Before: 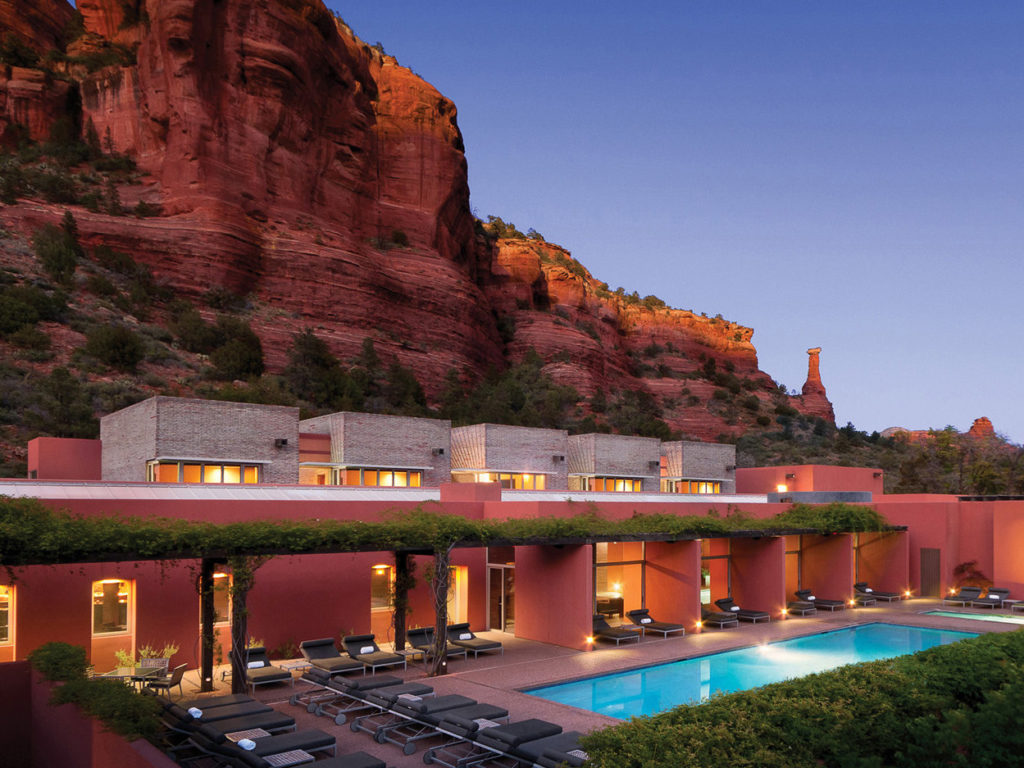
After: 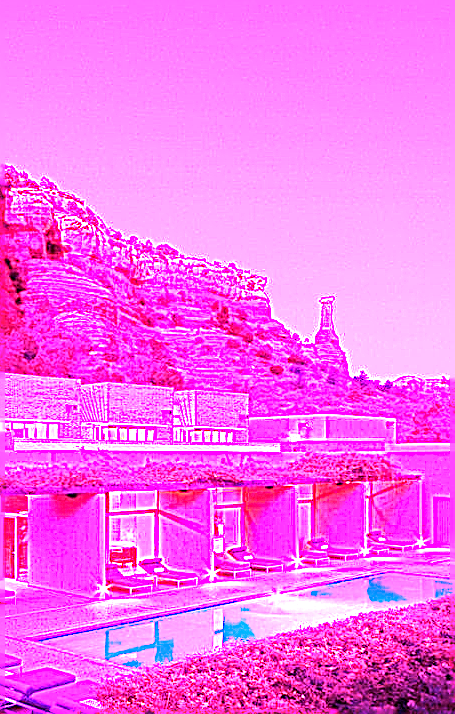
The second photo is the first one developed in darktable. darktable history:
crop: left 47.628%, top 6.643%, right 7.874%
sharpen: on, module defaults
white balance: red 8, blue 8
